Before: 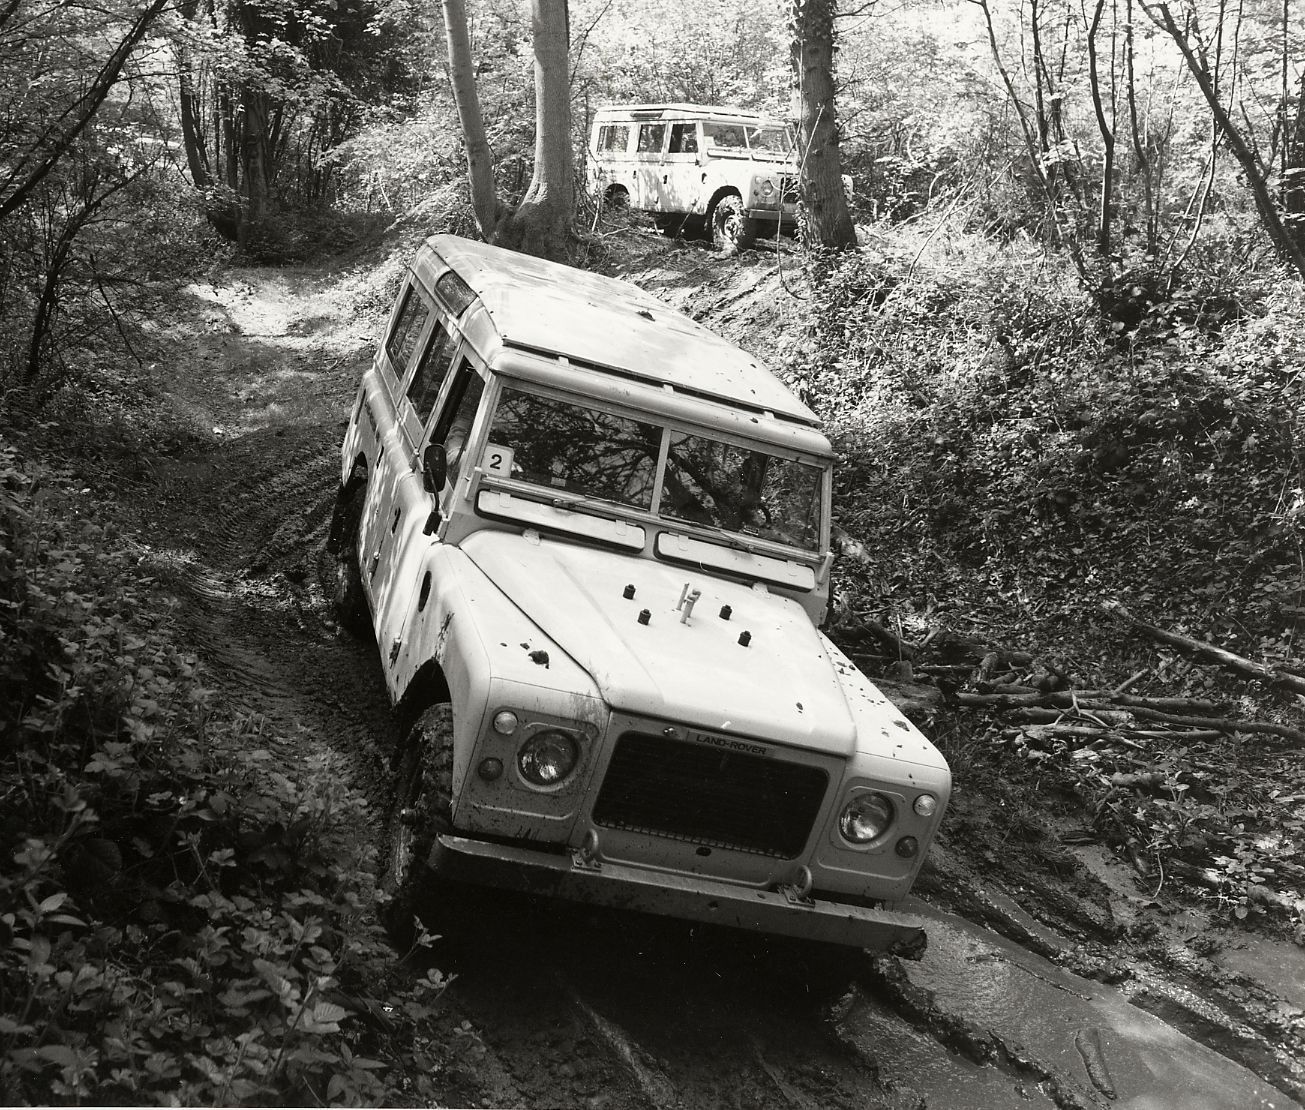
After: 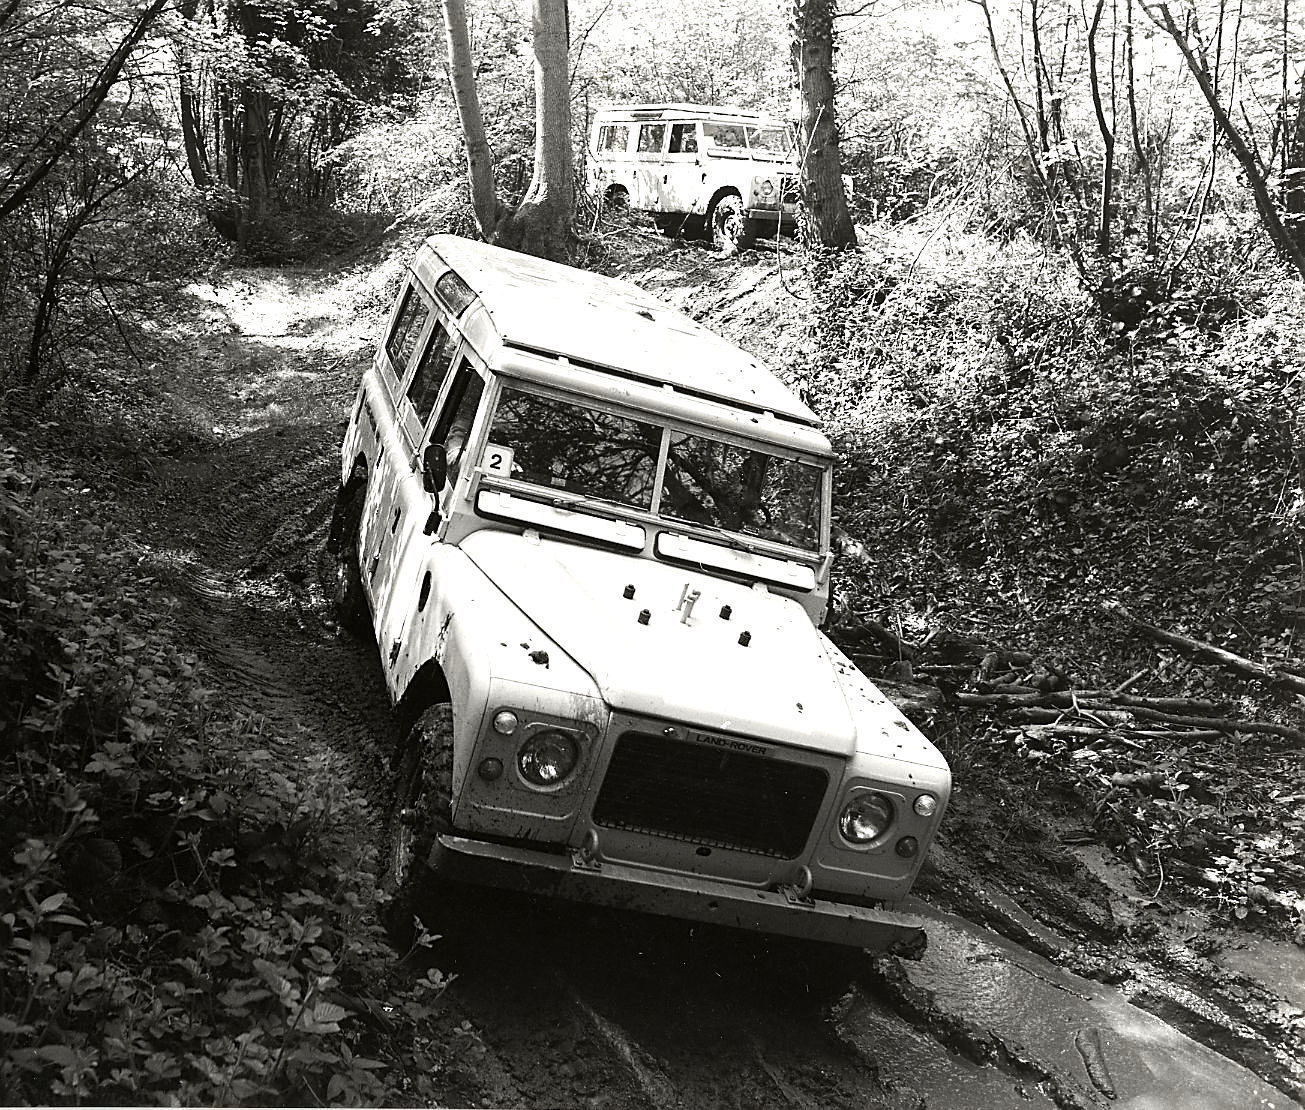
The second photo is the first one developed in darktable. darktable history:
tone equalizer: -8 EV 0 EV, -7 EV -0.002 EV, -6 EV 0.002 EV, -5 EV -0.029 EV, -4 EV -0.11 EV, -3 EV -0.149 EV, -2 EV 0.215 EV, -1 EV 0.703 EV, +0 EV 0.49 EV
sharpen: on, module defaults
